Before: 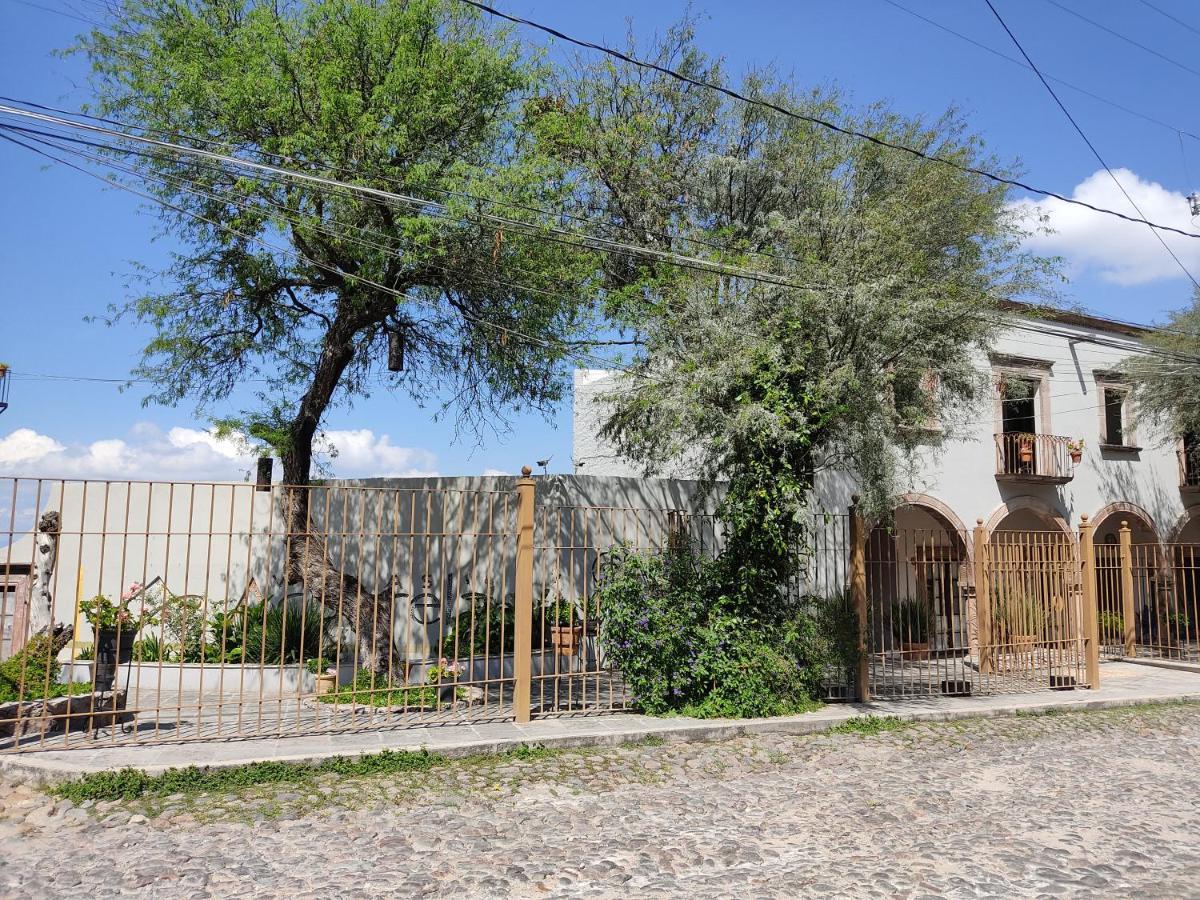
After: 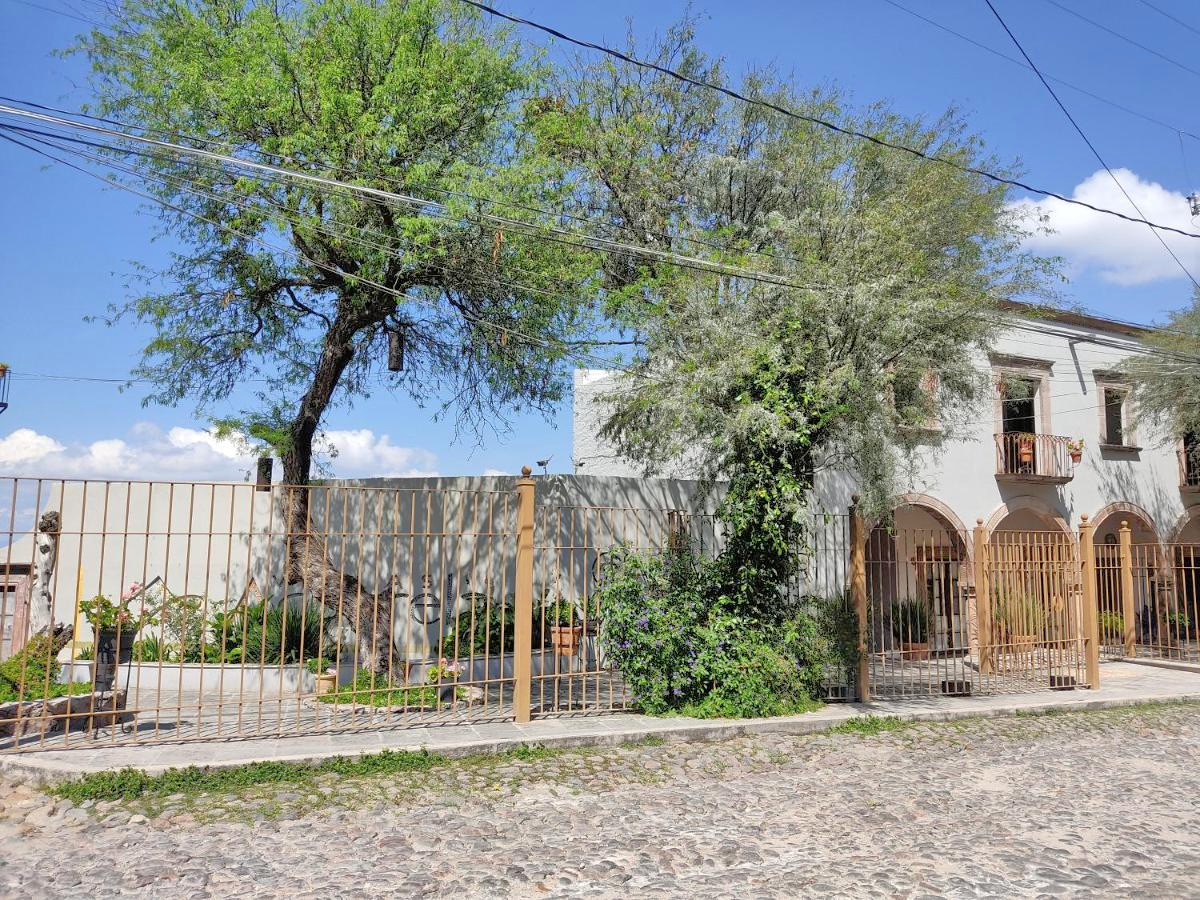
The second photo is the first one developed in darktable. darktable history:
tone equalizer: -7 EV 0.163 EV, -6 EV 0.633 EV, -5 EV 1.16 EV, -4 EV 1.3 EV, -3 EV 1.18 EV, -2 EV 0.6 EV, -1 EV 0.156 EV
